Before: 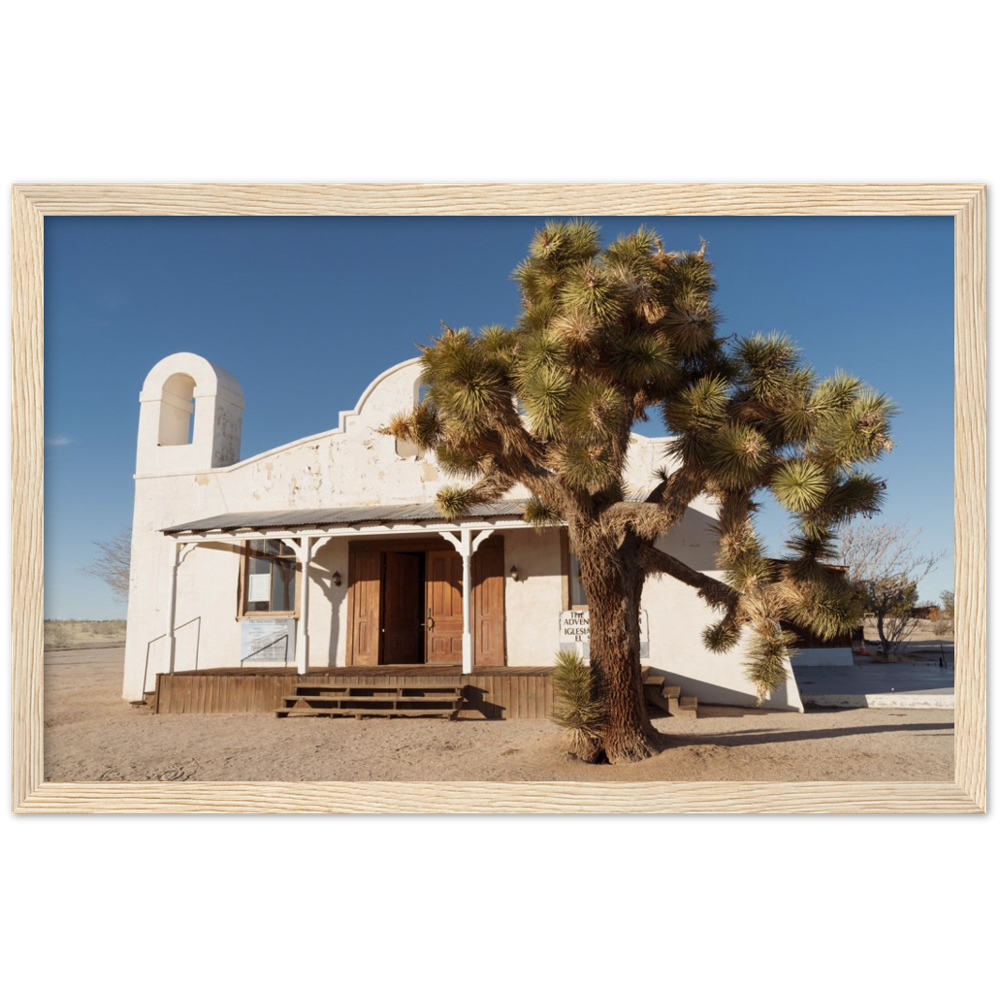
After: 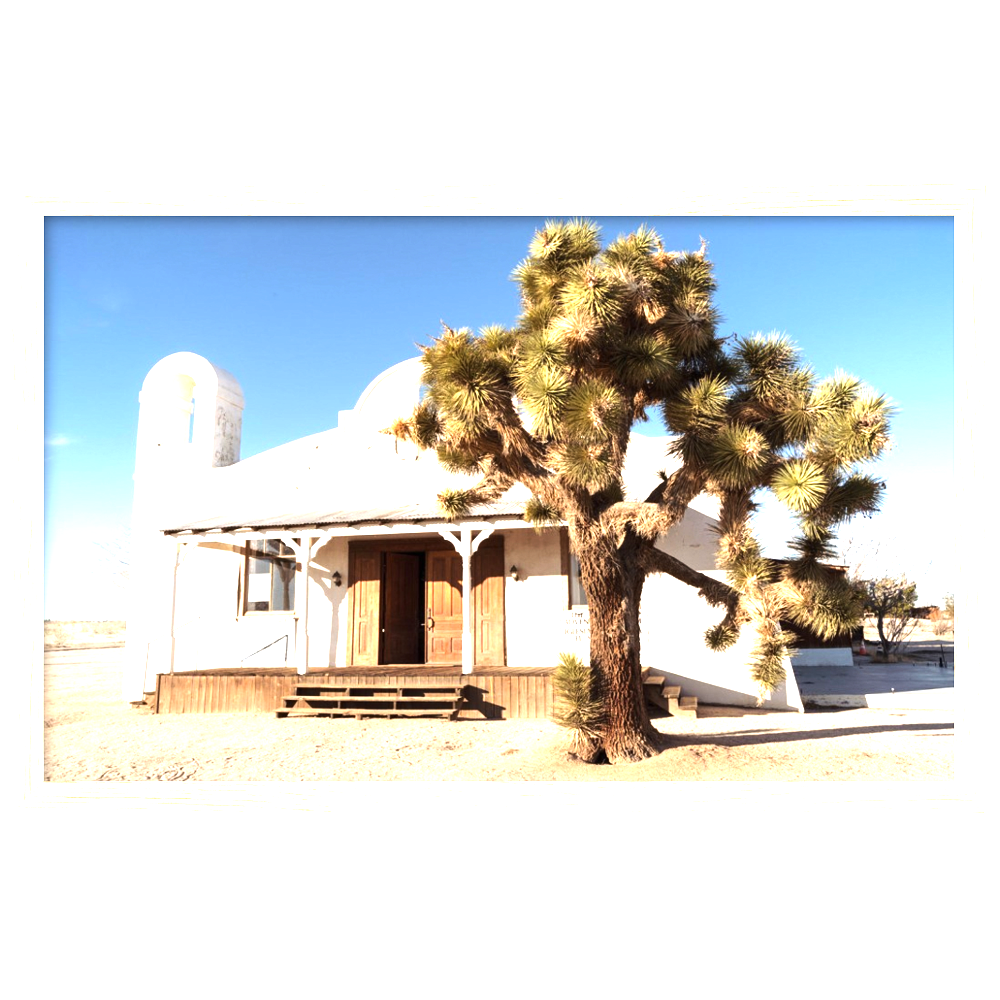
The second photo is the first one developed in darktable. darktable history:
tone equalizer: -8 EV -0.75 EV, -7 EV -0.7 EV, -6 EV -0.6 EV, -5 EV -0.4 EV, -3 EV 0.4 EV, -2 EV 0.6 EV, -1 EV 0.7 EV, +0 EV 0.75 EV, edges refinement/feathering 500, mask exposure compensation -1.57 EV, preserve details no
exposure: black level correction 0, exposure 1.198 EV, compensate exposure bias true, compensate highlight preservation false
white balance: red 1, blue 1
